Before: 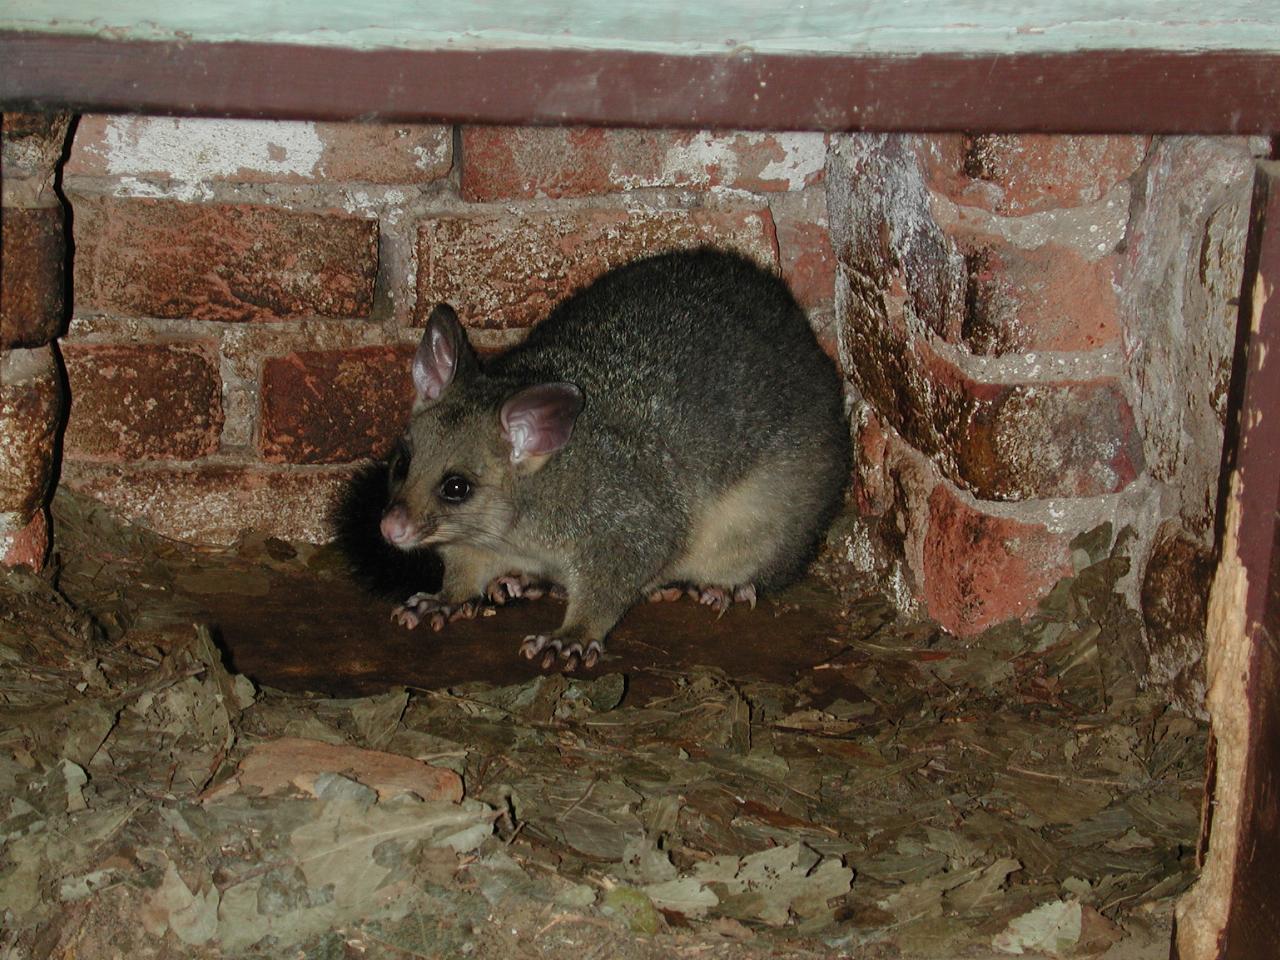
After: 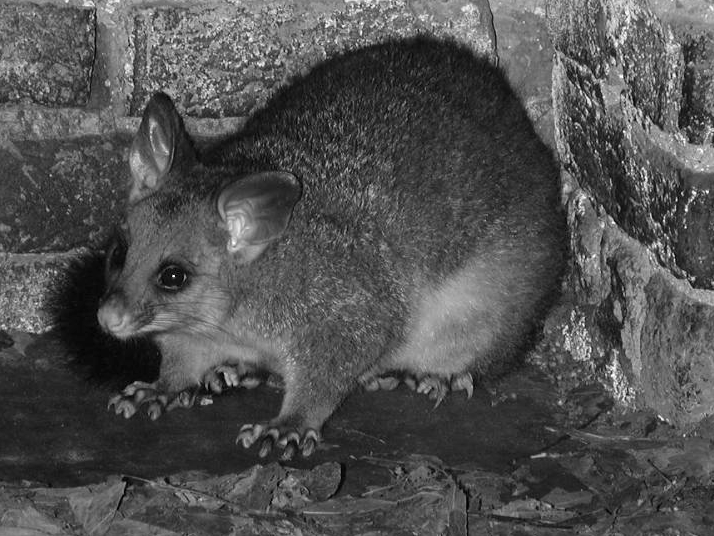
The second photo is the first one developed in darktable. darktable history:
monochrome: a 30.25, b 92.03
base curve: curves: ch0 [(0, 0) (0.989, 0.992)], preserve colors none
color correction: saturation 0.2
crop and rotate: left 22.13%, top 22.054%, right 22.026%, bottom 22.102%
tone equalizer: on, module defaults
white balance: red 1.009, blue 0.985
exposure: black level correction 0, exposure 0.7 EV, compensate exposure bias true, compensate highlight preservation false
color balance rgb: linear chroma grading › global chroma 15%, perceptual saturation grading › global saturation 30%
